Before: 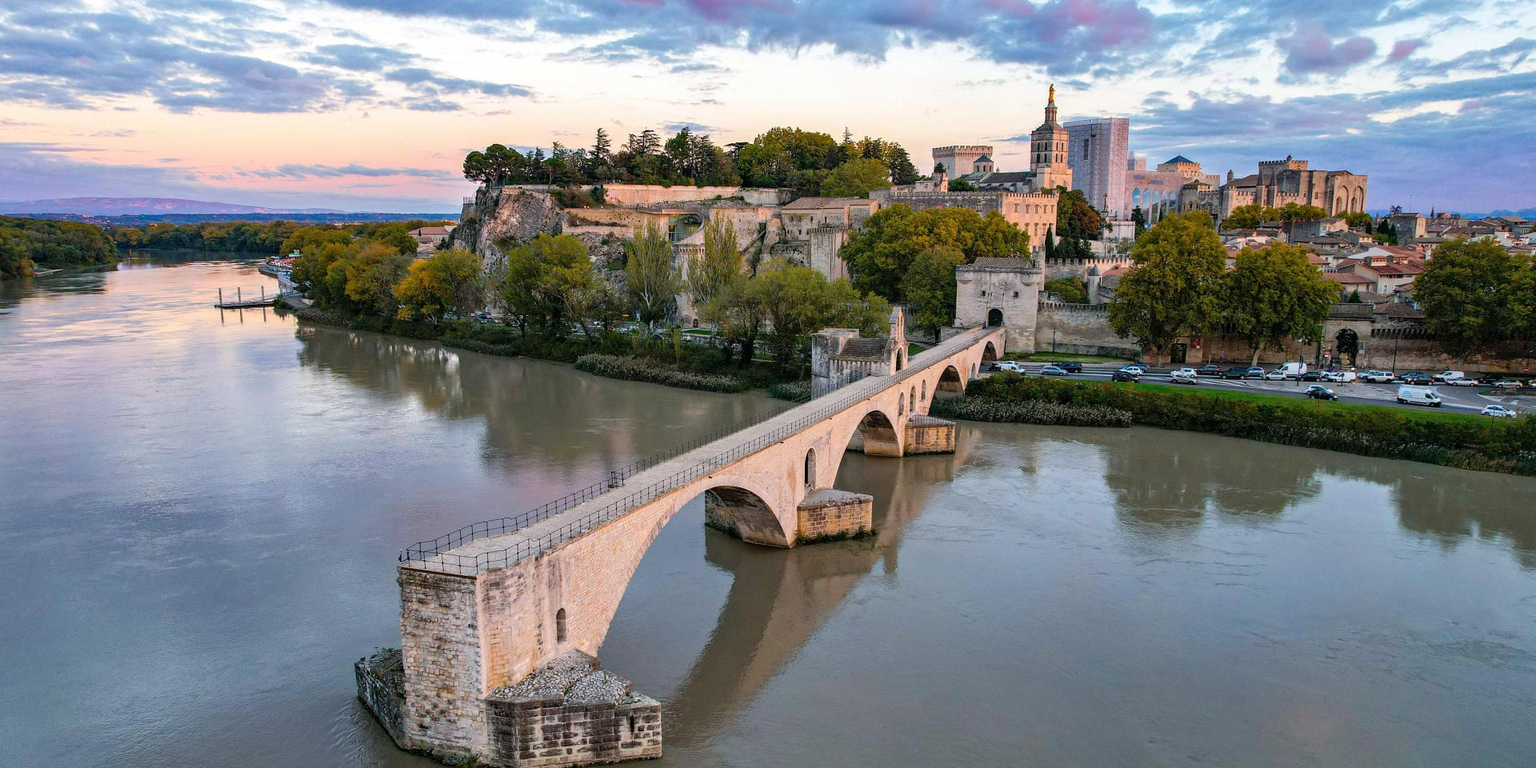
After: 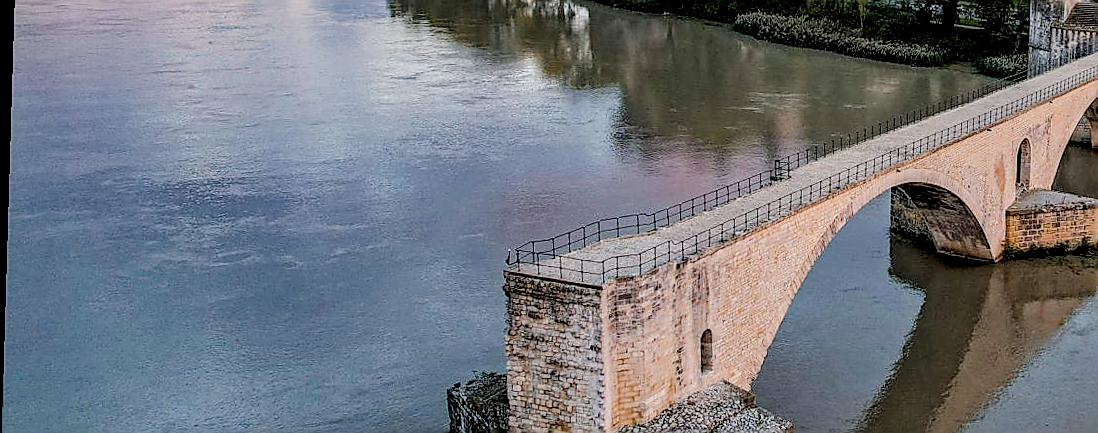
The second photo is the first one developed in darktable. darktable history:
sharpen: radius 1.4, amount 1.25, threshold 0.7
rotate and perspective: rotation 1.72°, automatic cropping off
crop: top 44.483%, right 43.593%, bottom 12.892%
filmic rgb: black relative exposure -6.68 EV, white relative exposure 4.56 EV, hardness 3.25
local contrast: highlights 20%, detail 150%
haze removal: compatibility mode true, adaptive false
